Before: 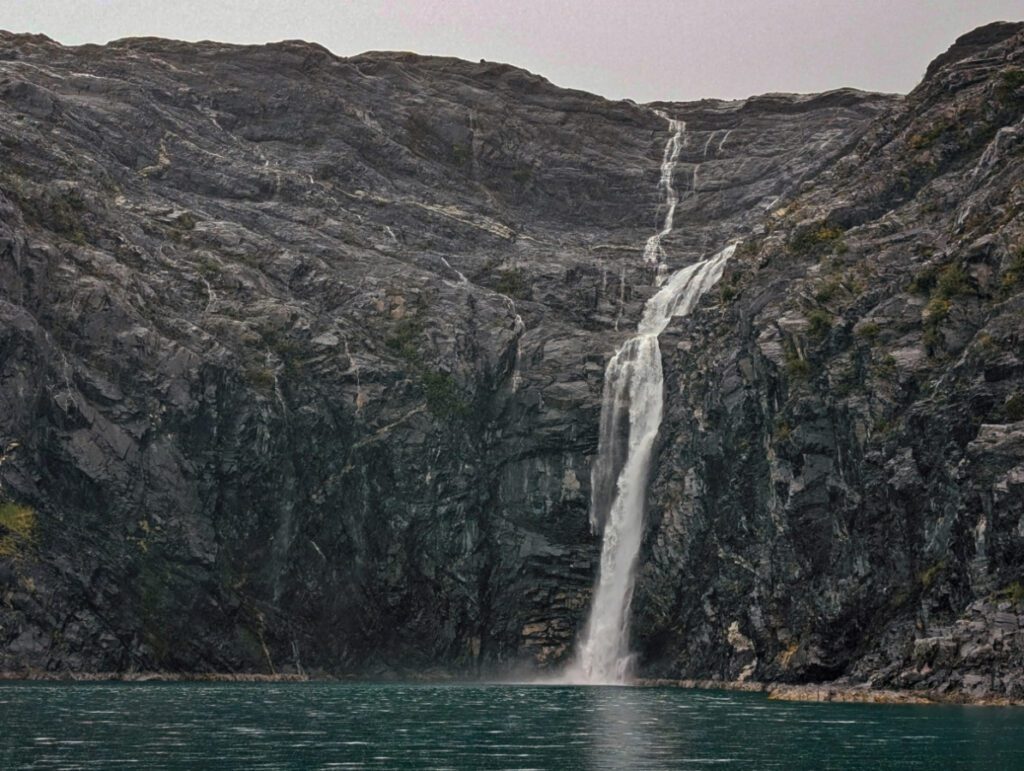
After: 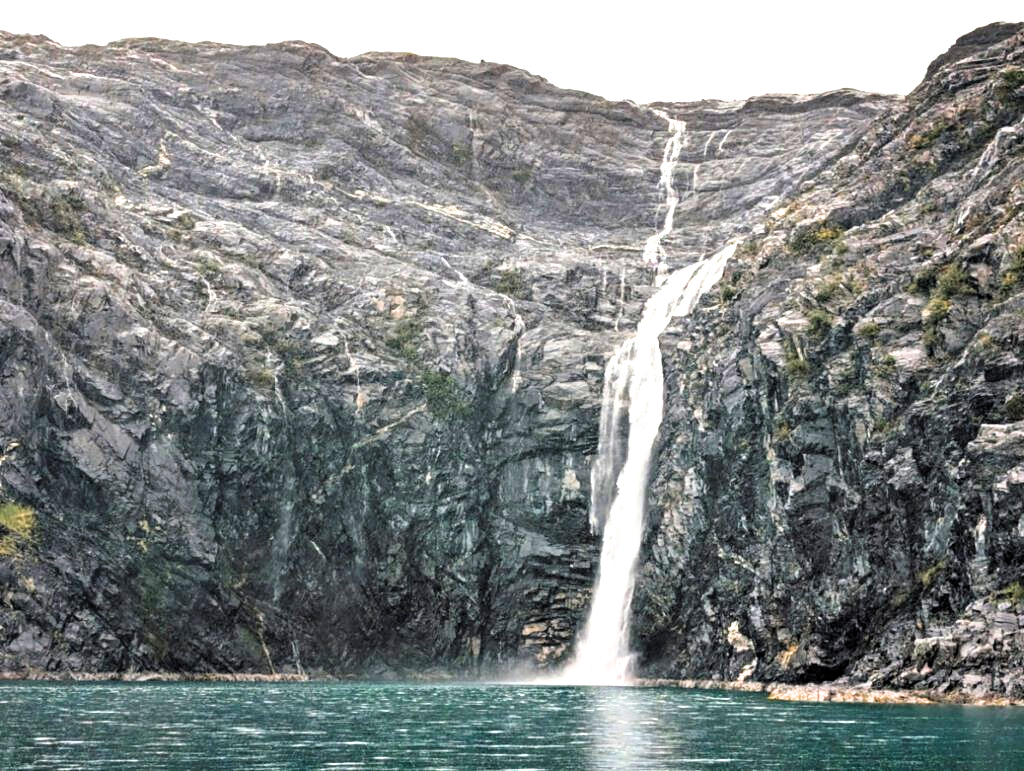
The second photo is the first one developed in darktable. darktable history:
exposure: black level correction 0, exposure 1.981 EV, compensate exposure bias true, compensate highlight preservation false
filmic rgb: black relative exposure -6.31 EV, white relative exposure 2.79 EV, target black luminance 0%, hardness 4.62, latitude 68.06%, contrast 1.277, shadows ↔ highlights balance -3.24%
